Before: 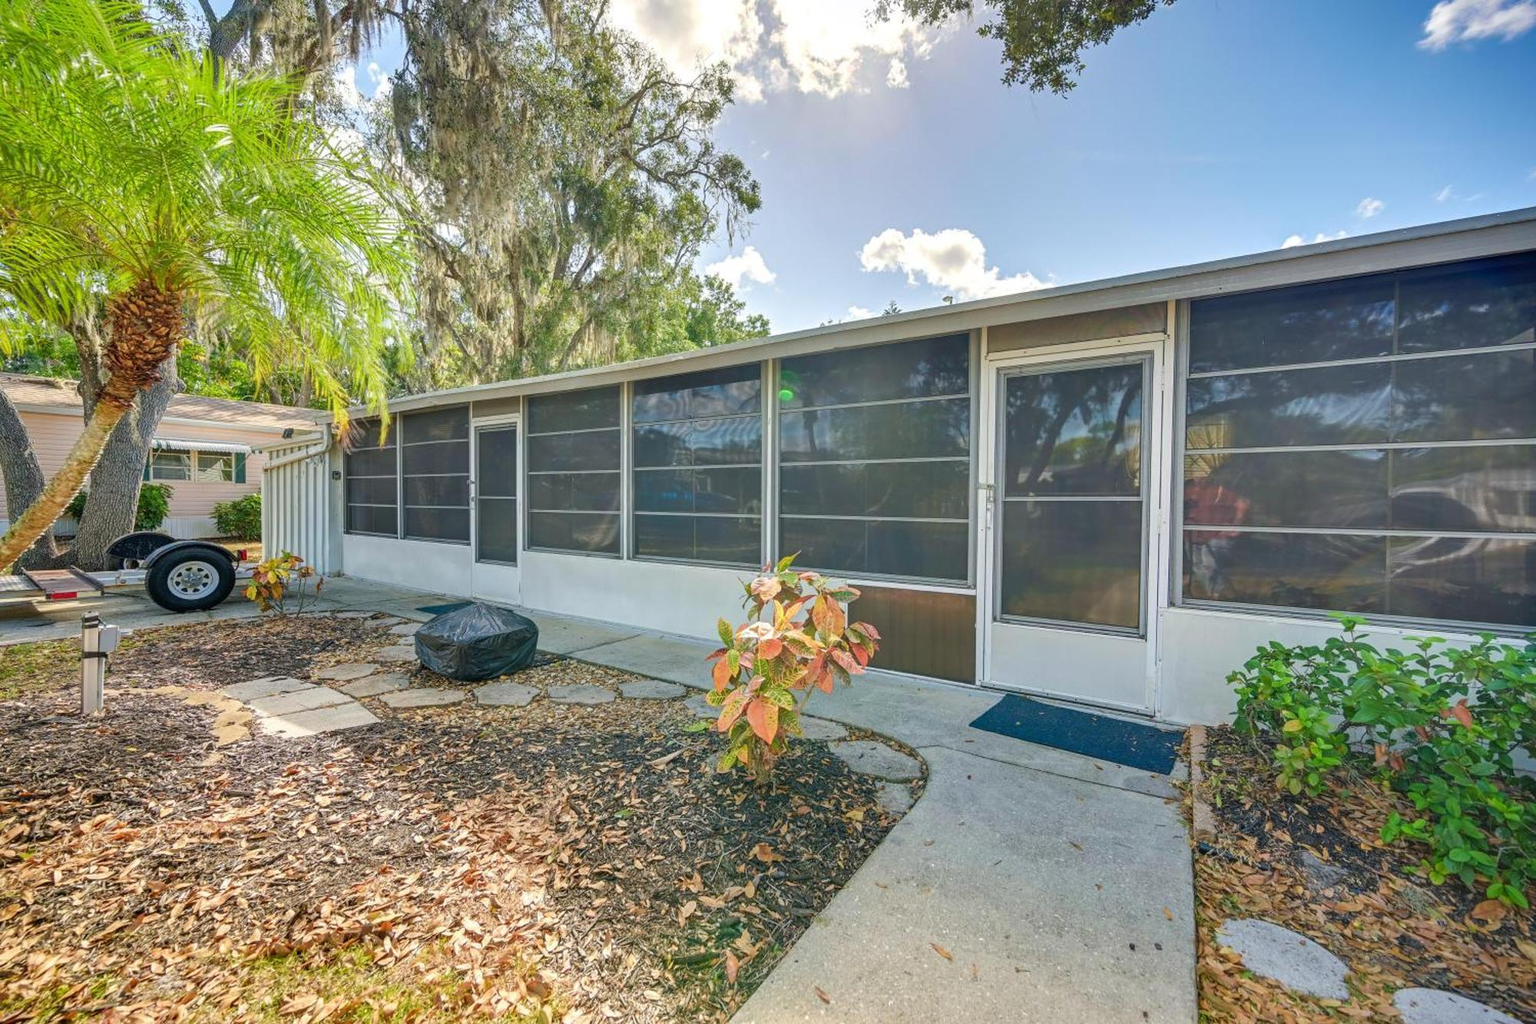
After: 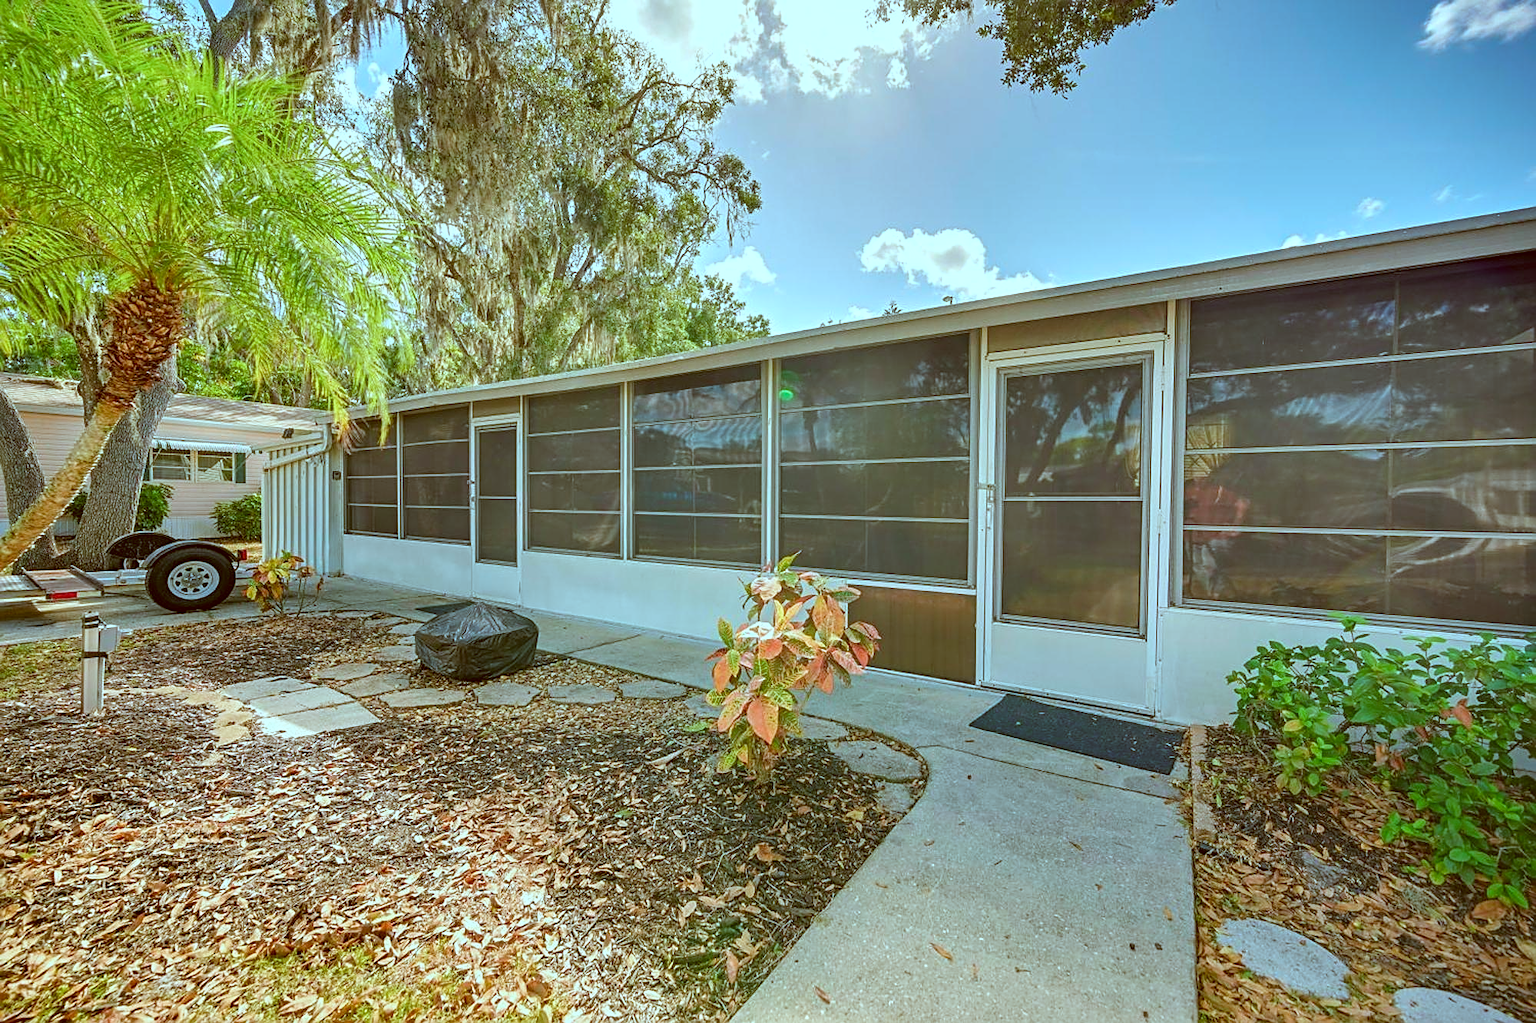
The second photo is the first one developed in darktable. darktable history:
base curve: preserve colors none
sharpen: on, module defaults
color correction: highlights a* -15.09, highlights b* -16.16, shadows a* 10.79, shadows b* 29.32
